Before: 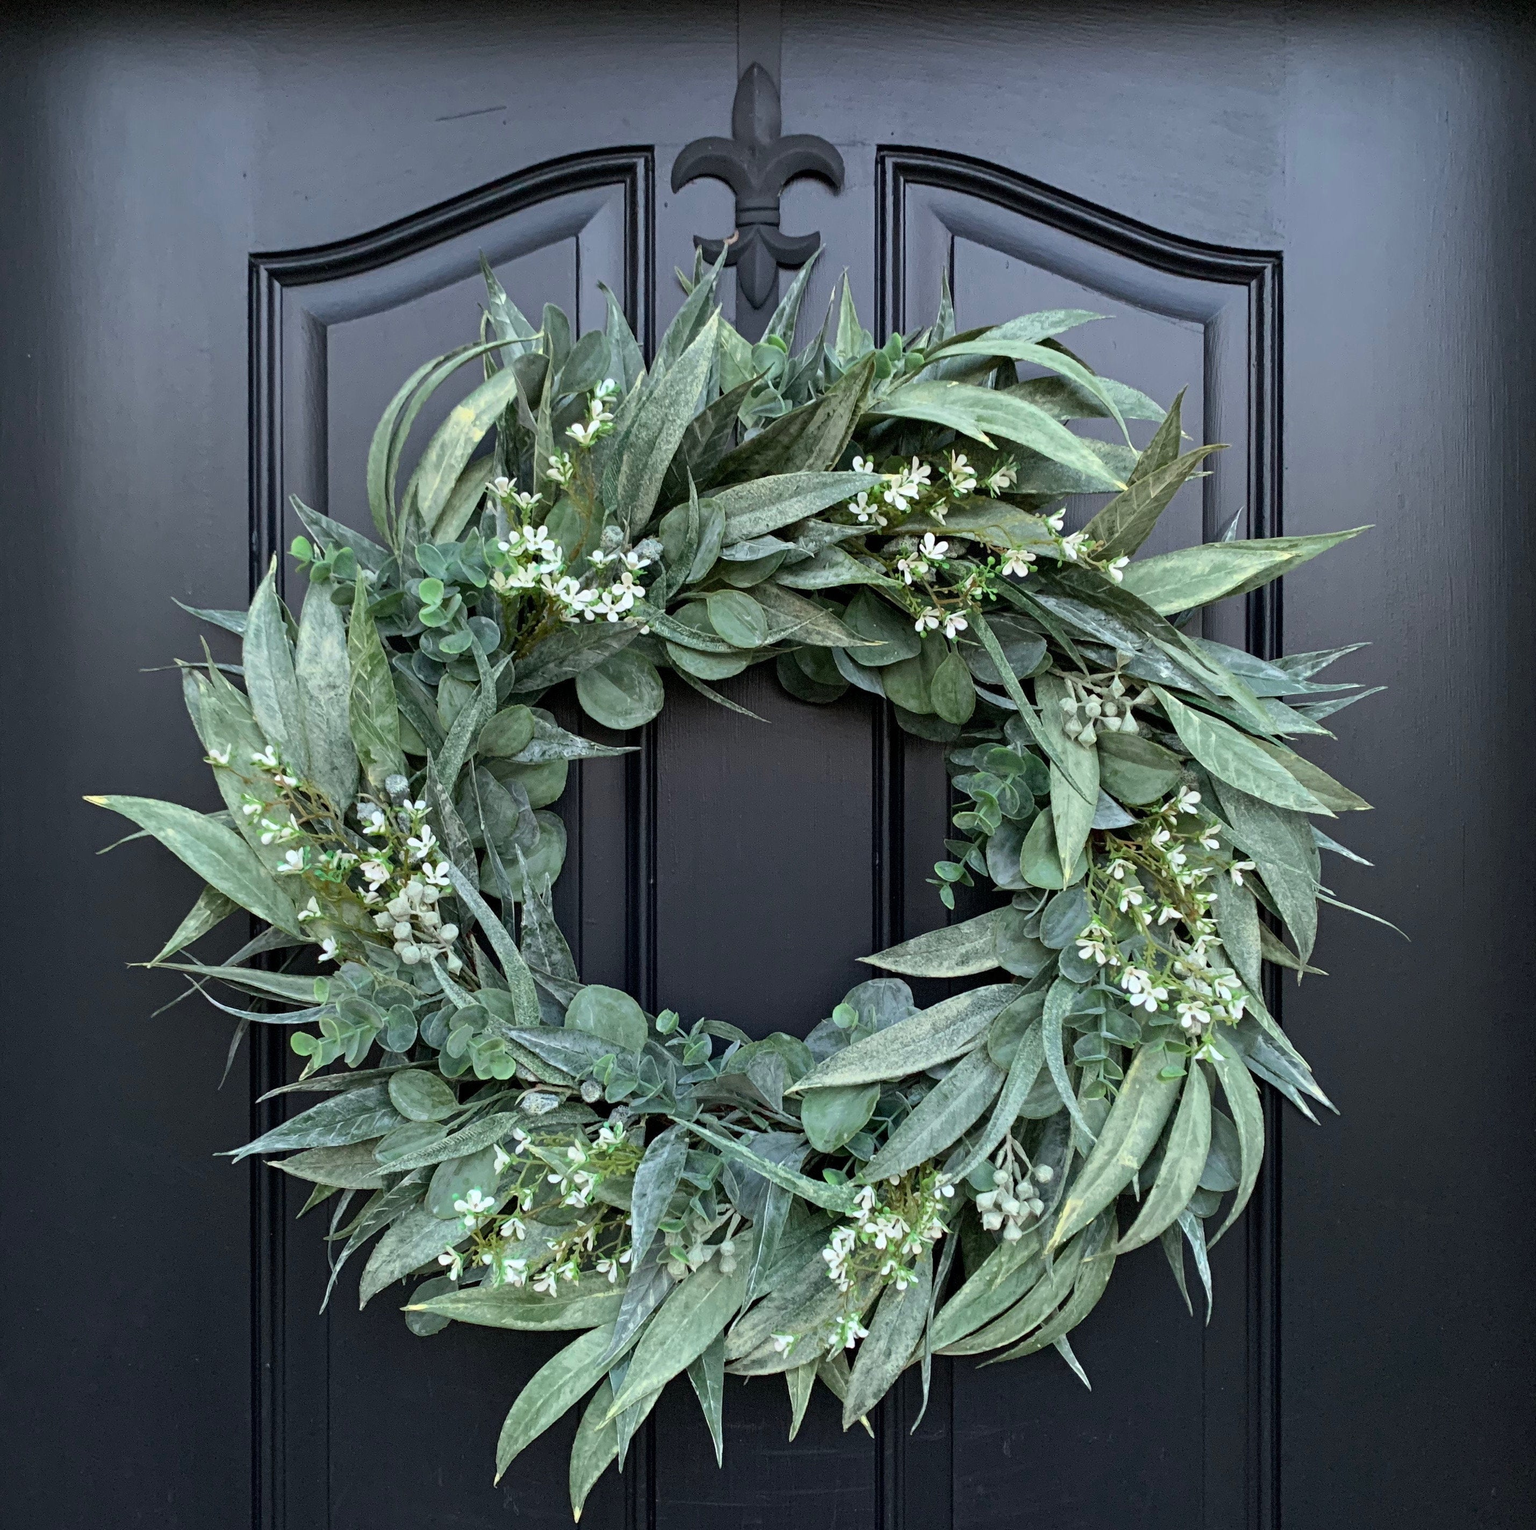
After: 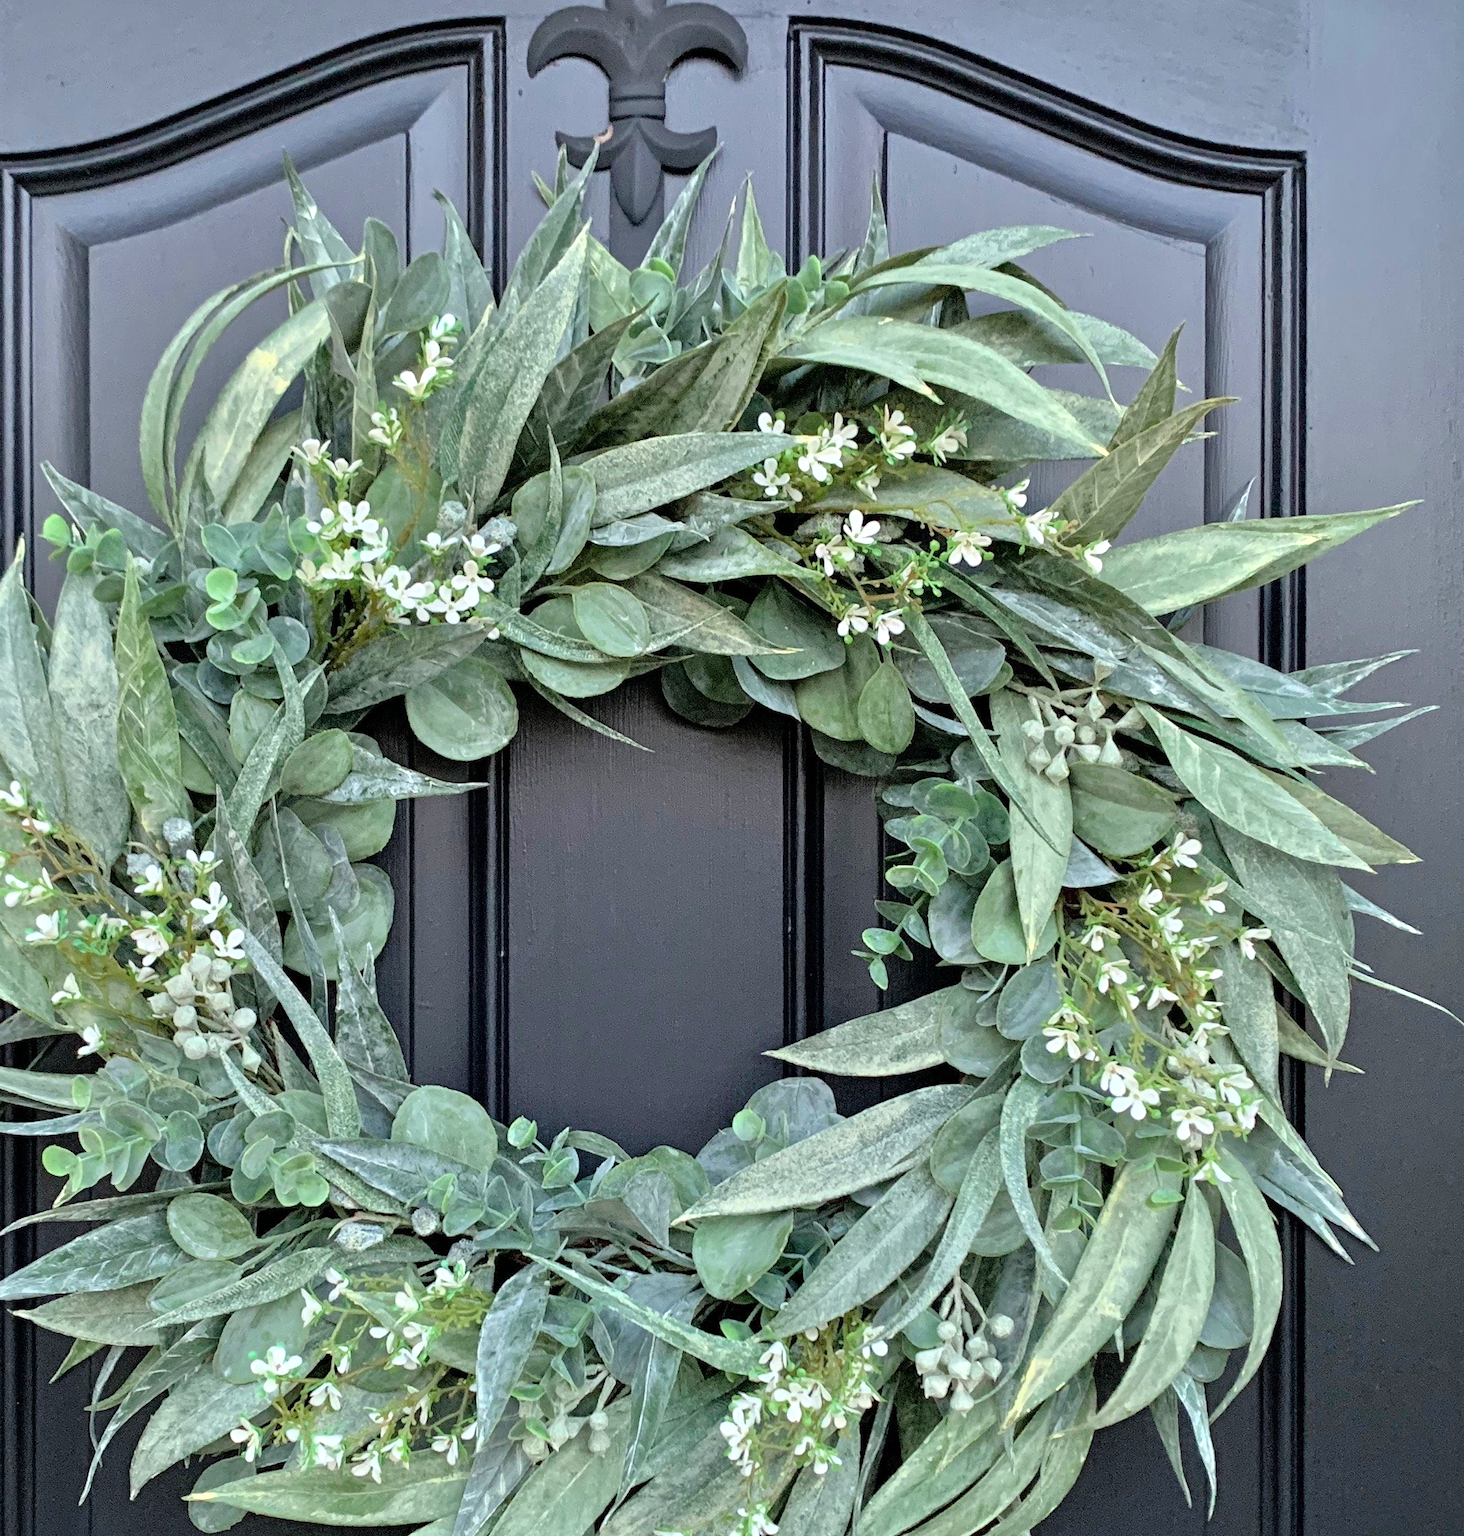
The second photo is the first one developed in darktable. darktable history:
contrast brightness saturation: saturation -0.05
tone equalizer: -7 EV 0.15 EV, -6 EV 0.6 EV, -5 EV 1.15 EV, -4 EV 1.33 EV, -3 EV 1.15 EV, -2 EV 0.6 EV, -1 EV 0.15 EV, mask exposure compensation -0.5 EV
crop: left 16.768%, top 8.653%, right 8.362%, bottom 12.485%
